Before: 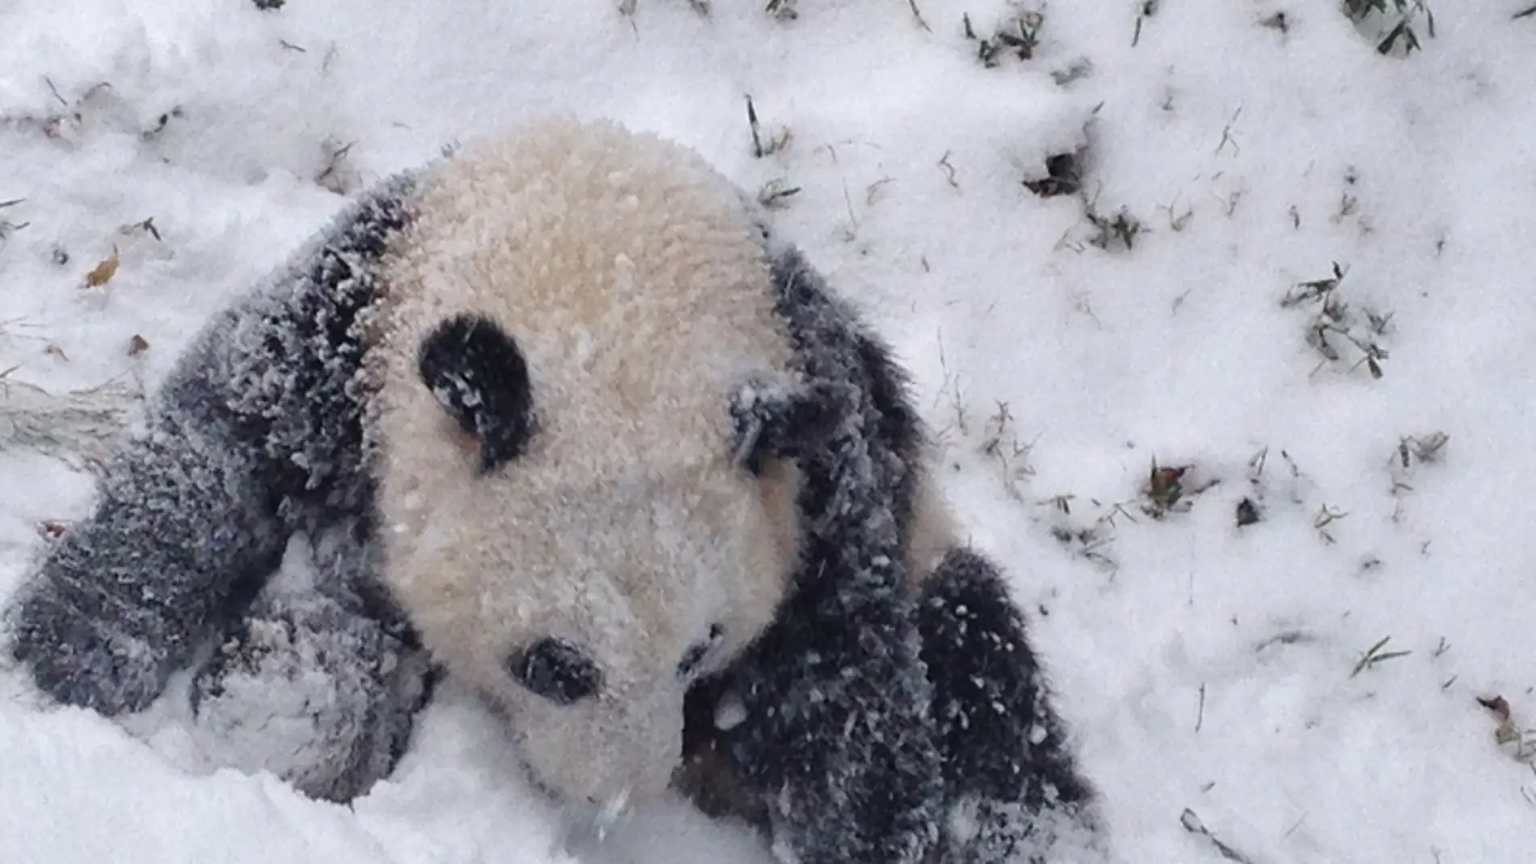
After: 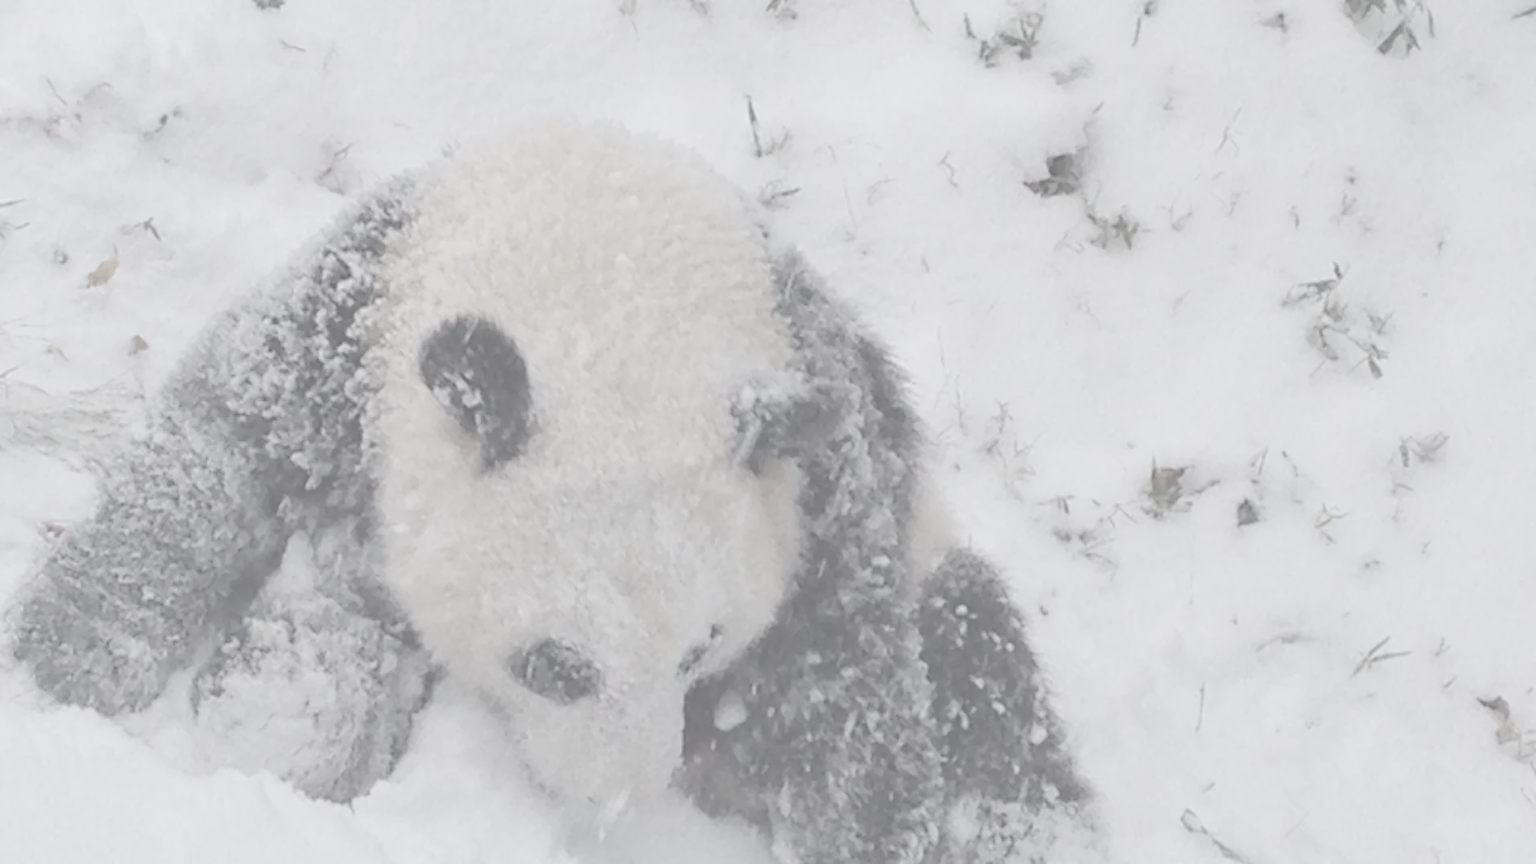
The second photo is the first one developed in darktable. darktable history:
contrast brightness saturation: contrast -0.305, brightness 0.751, saturation -0.769
